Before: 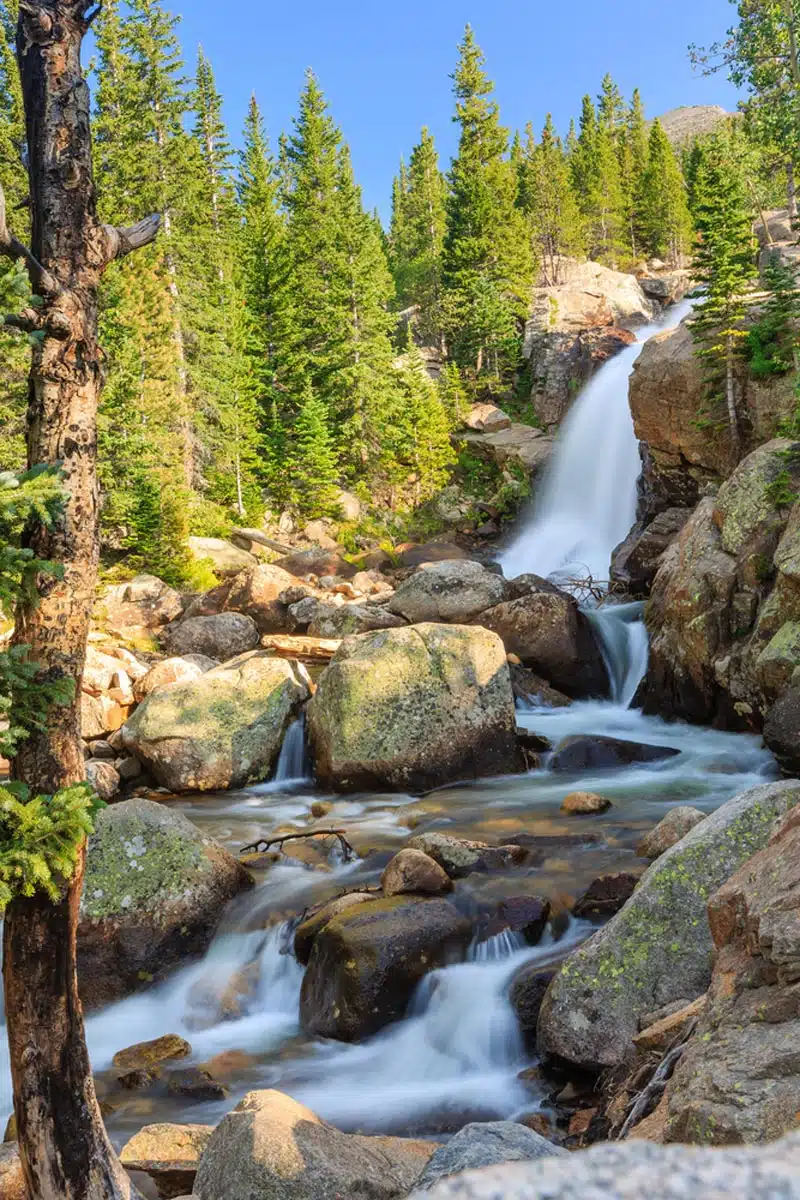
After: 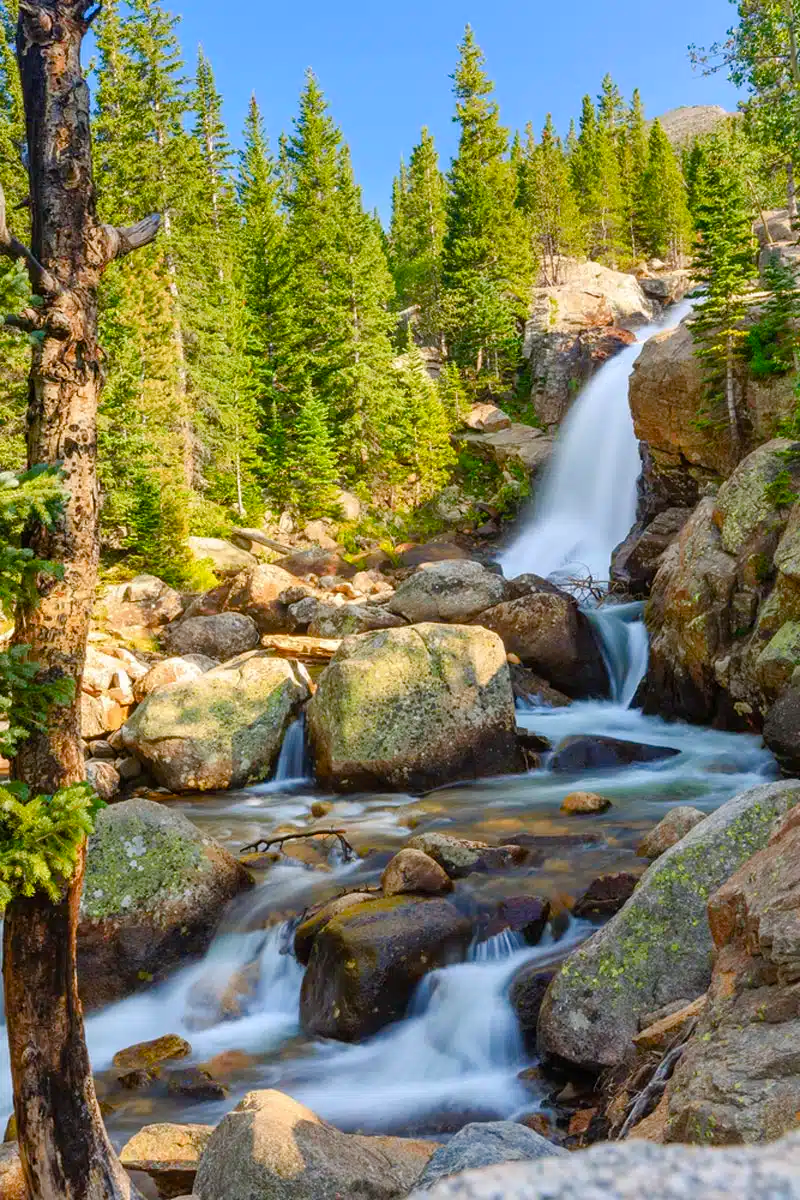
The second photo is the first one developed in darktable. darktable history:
color balance rgb: linear chroma grading › global chroma 15.026%, perceptual saturation grading › global saturation 13.838%, perceptual saturation grading › highlights -25.391%, perceptual saturation grading › shadows 24.687%, global vibrance 9.552%
